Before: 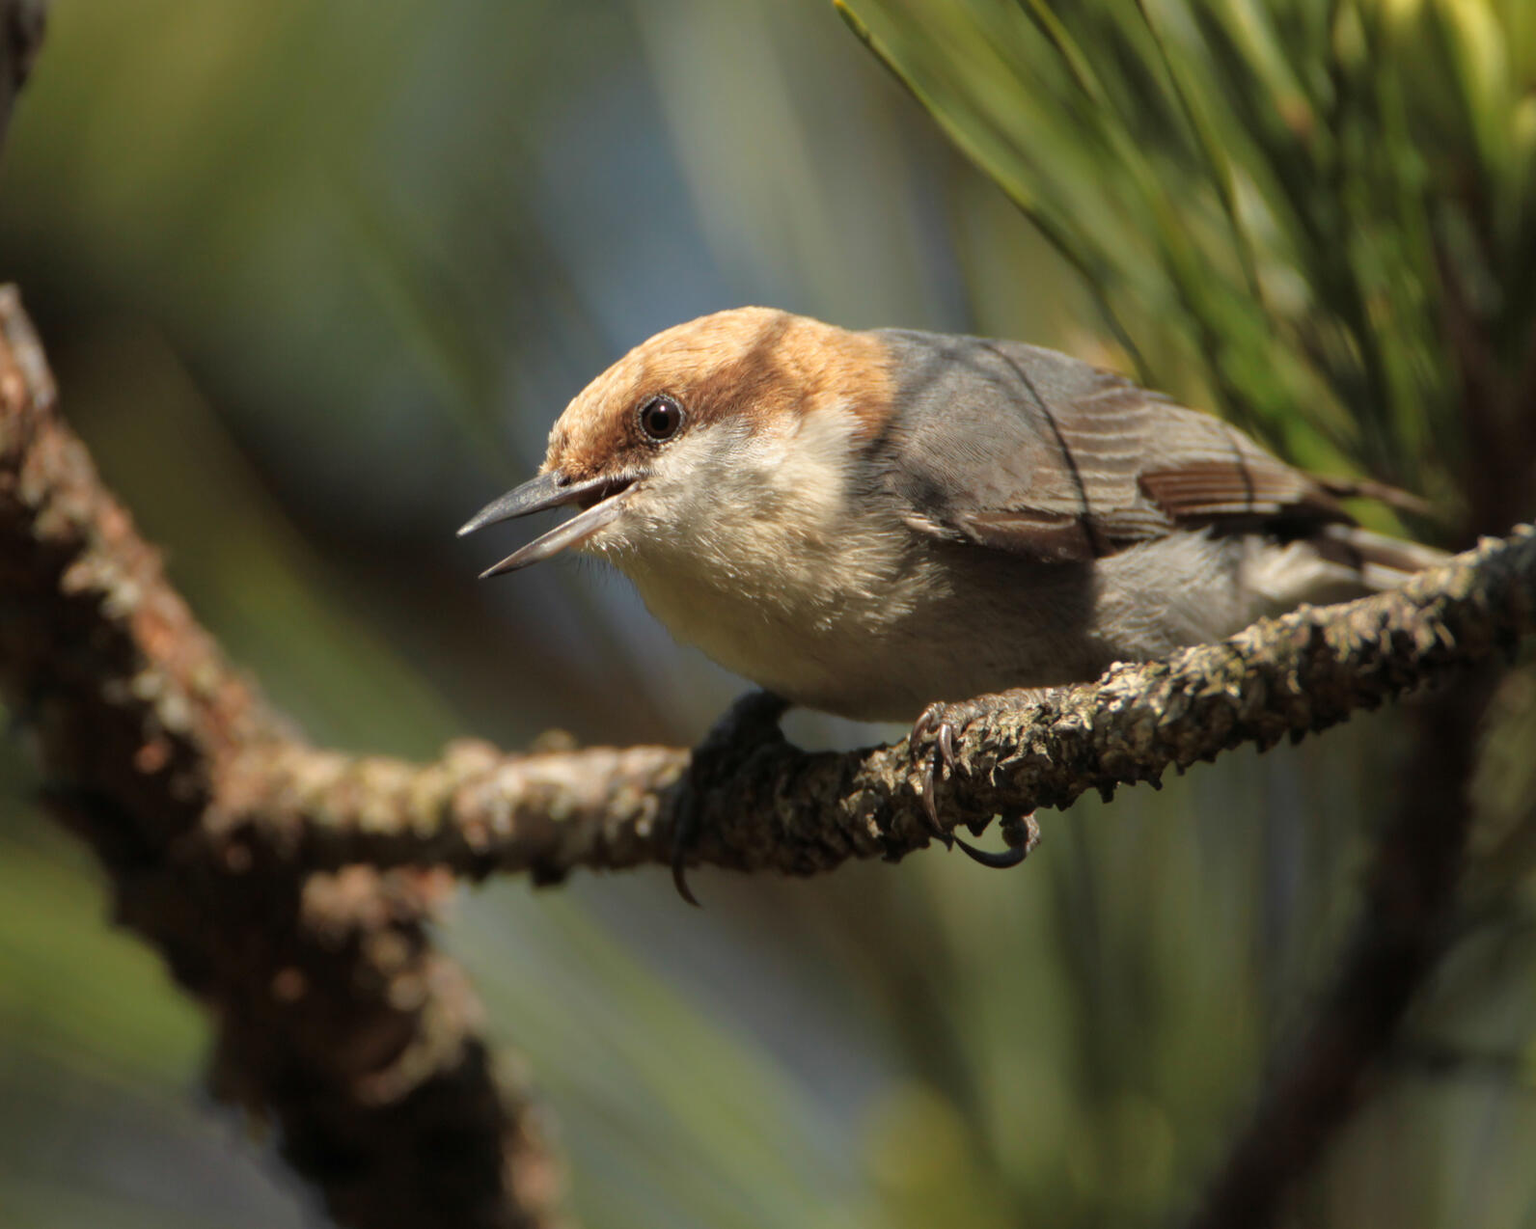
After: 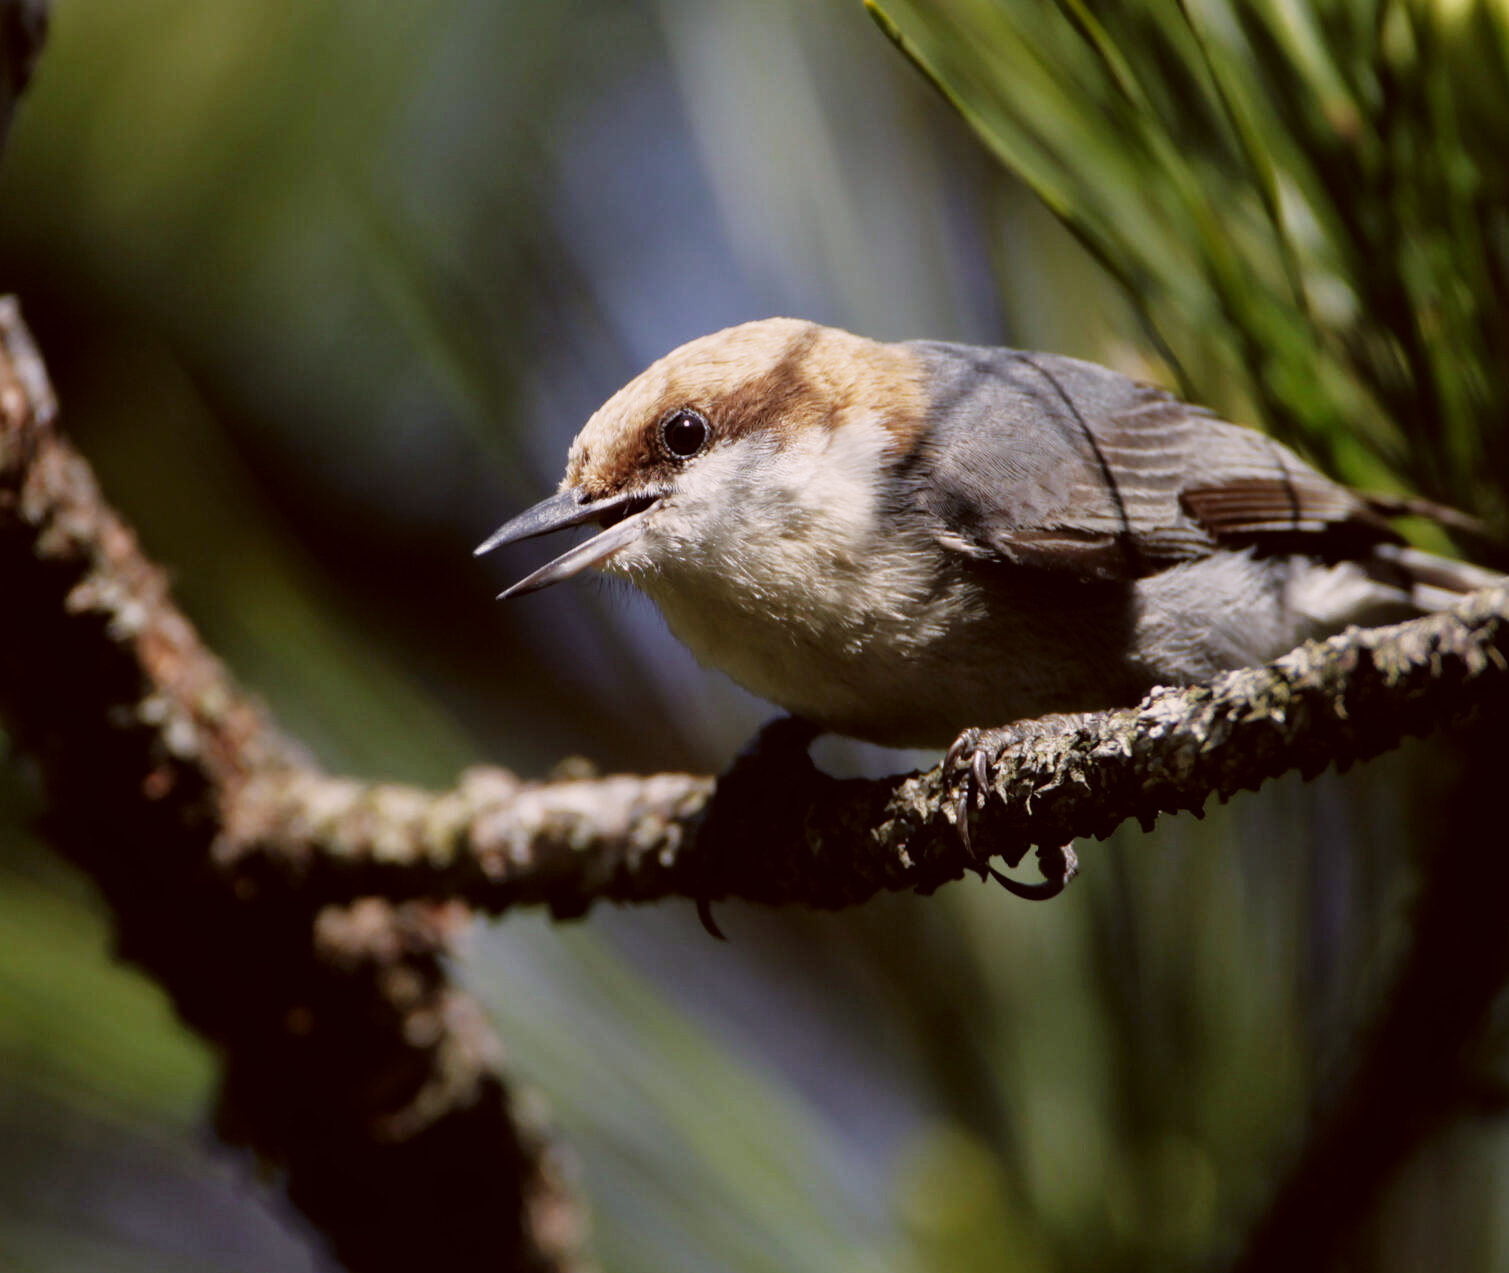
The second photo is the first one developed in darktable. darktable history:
shadows and highlights: shadows -12.5, white point adjustment 4, highlights 28.33
color correction: highlights a* 6.27, highlights b* 8.19, shadows a* 5.94, shadows b* 7.23, saturation 0.9
white balance: red 0.871, blue 1.249
sigmoid: contrast 1.7, skew -0.2, preserve hue 0%, red attenuation 0.1, red rotation 0.035, green attenuation 0.1, green rotation -0.017, blue attenuation 0.15, blue rotation -0.052, base primaries Rec2020
crop and rotate: right 5.167%
